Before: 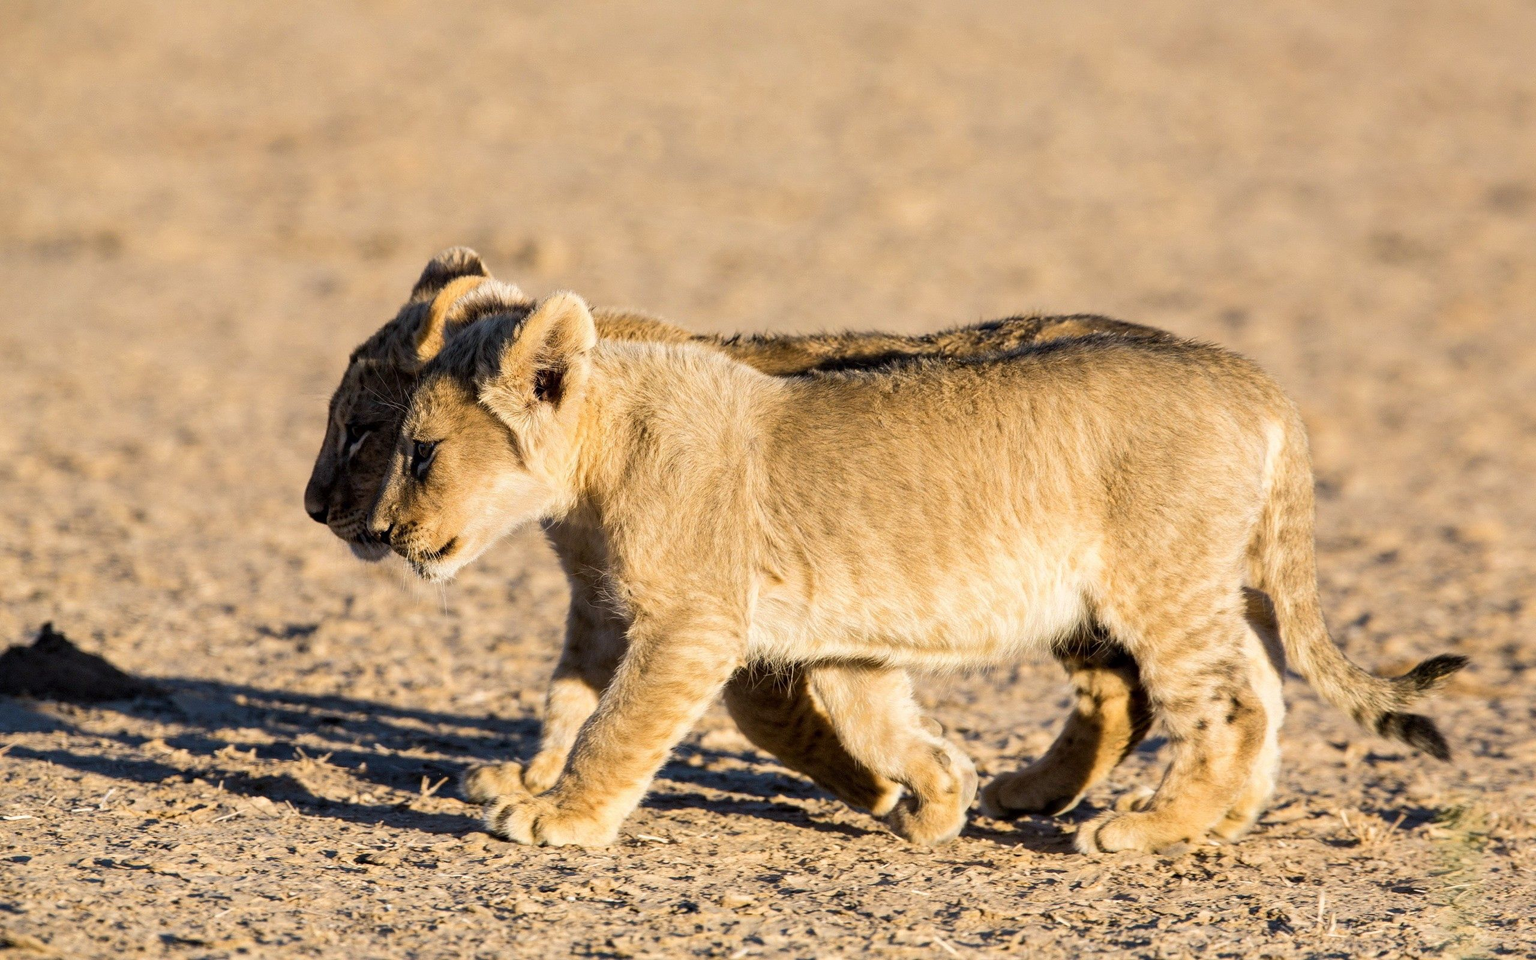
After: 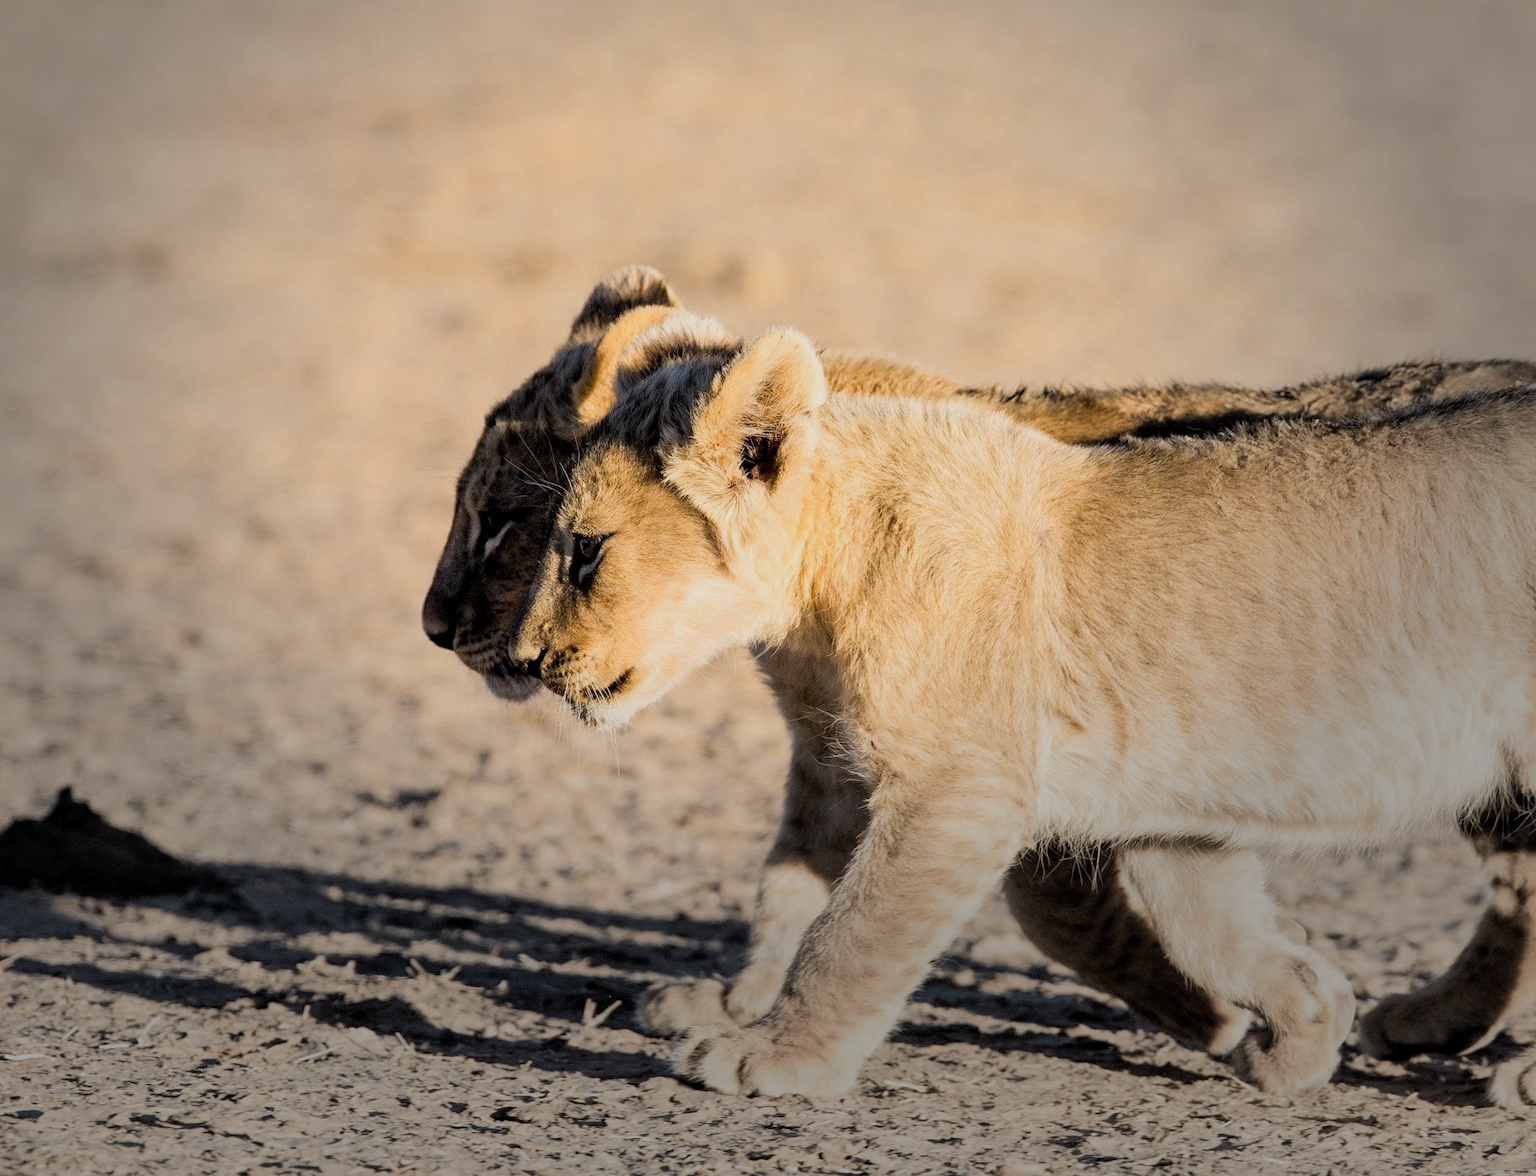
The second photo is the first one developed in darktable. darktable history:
crop: top 5.788%, right 27.841%, bottom 5.724%
exposure: black level correction 0, exposure 0.5 EV, compensate highlight preservation false
filmic rgb: black relative exposure -7.65 EV, white relative exposure 4.56 EV, hardness 3.61, iterations of high-quality reconstruction 0
vignetting: fall-off start 47.87%, center (-0.052, -0.355), automatic ratio true, width/height ratio 1.285
